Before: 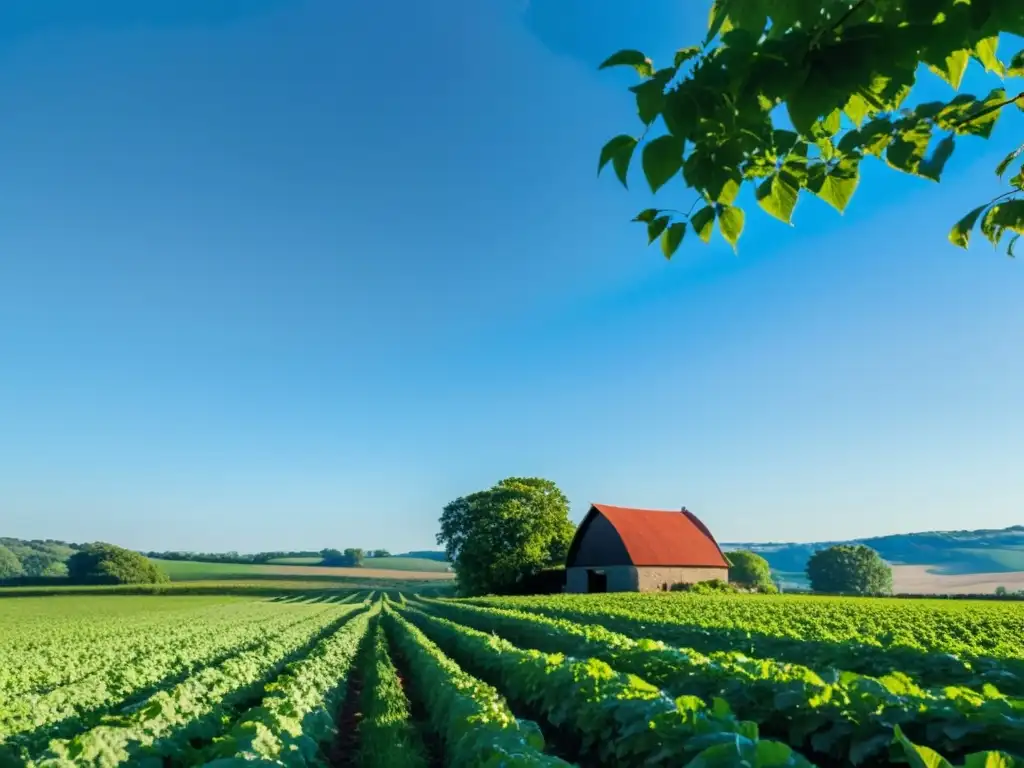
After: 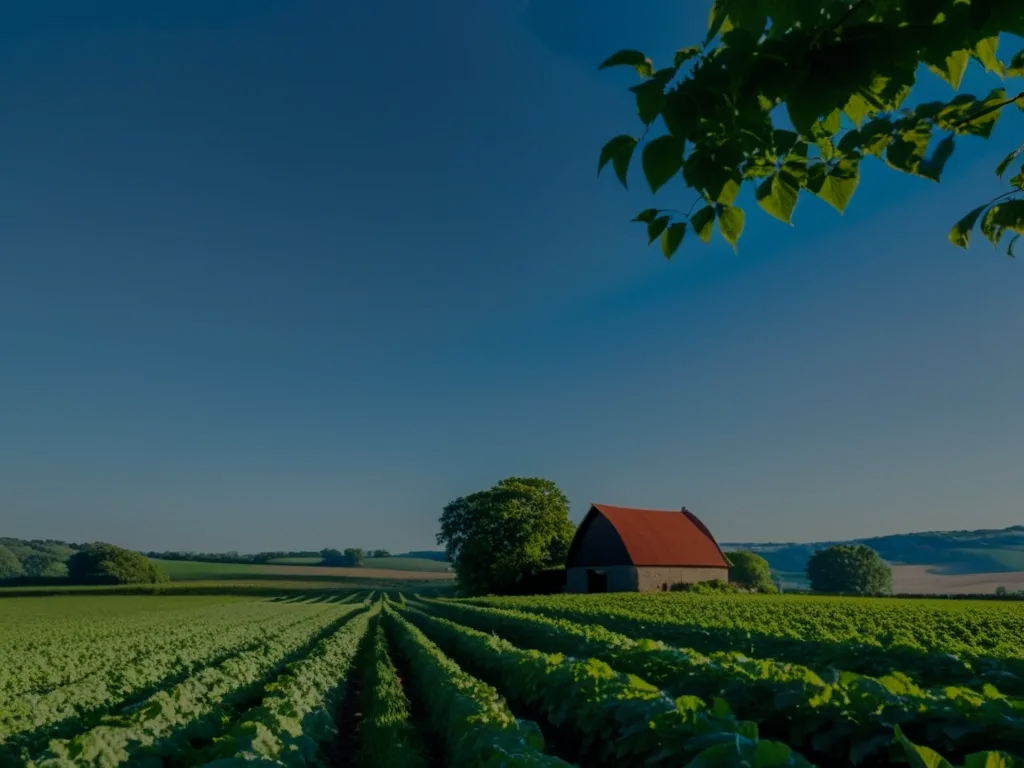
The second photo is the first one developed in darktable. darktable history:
exposure: exposure -1.904 EV, compensate highlight preservation false
